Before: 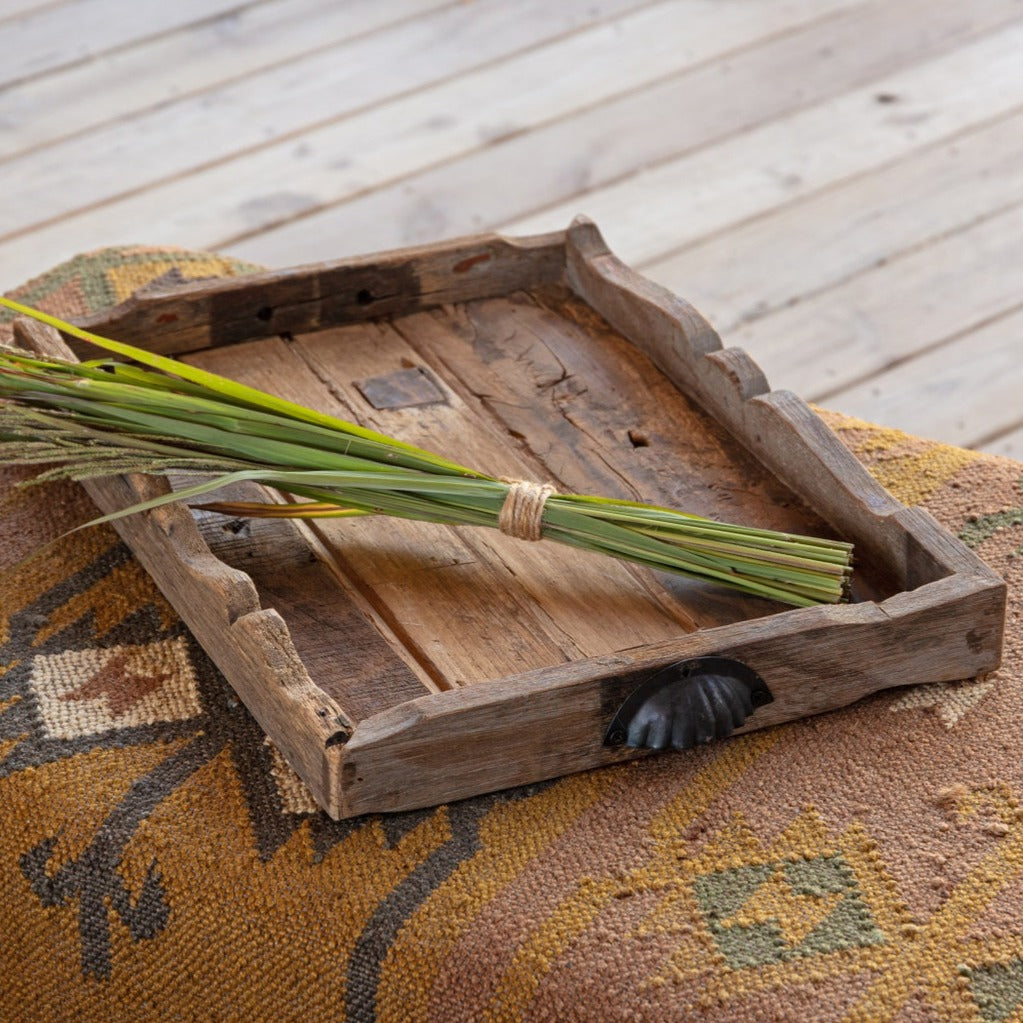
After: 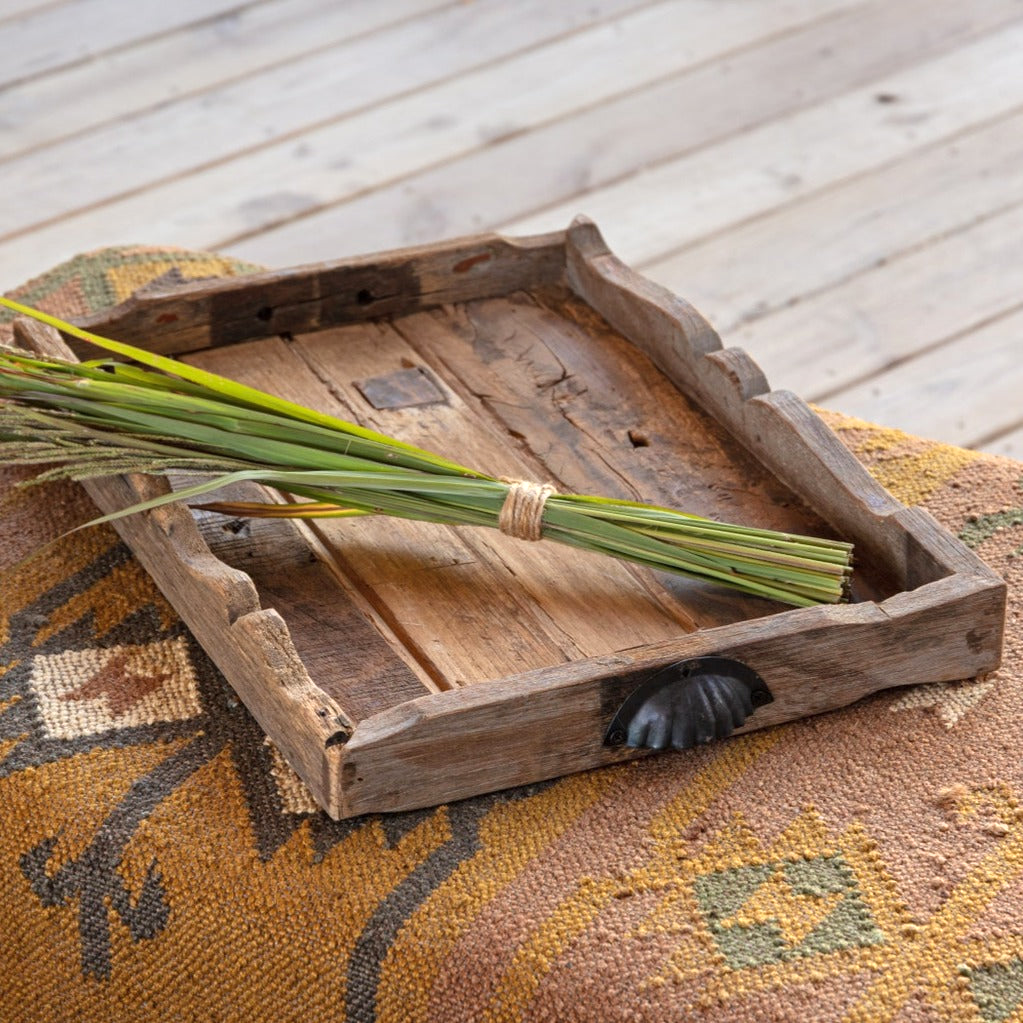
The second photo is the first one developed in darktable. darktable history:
exposure: exposure 0.6 EV, compensate highlight preservation false
graduated density: on, module defaults
